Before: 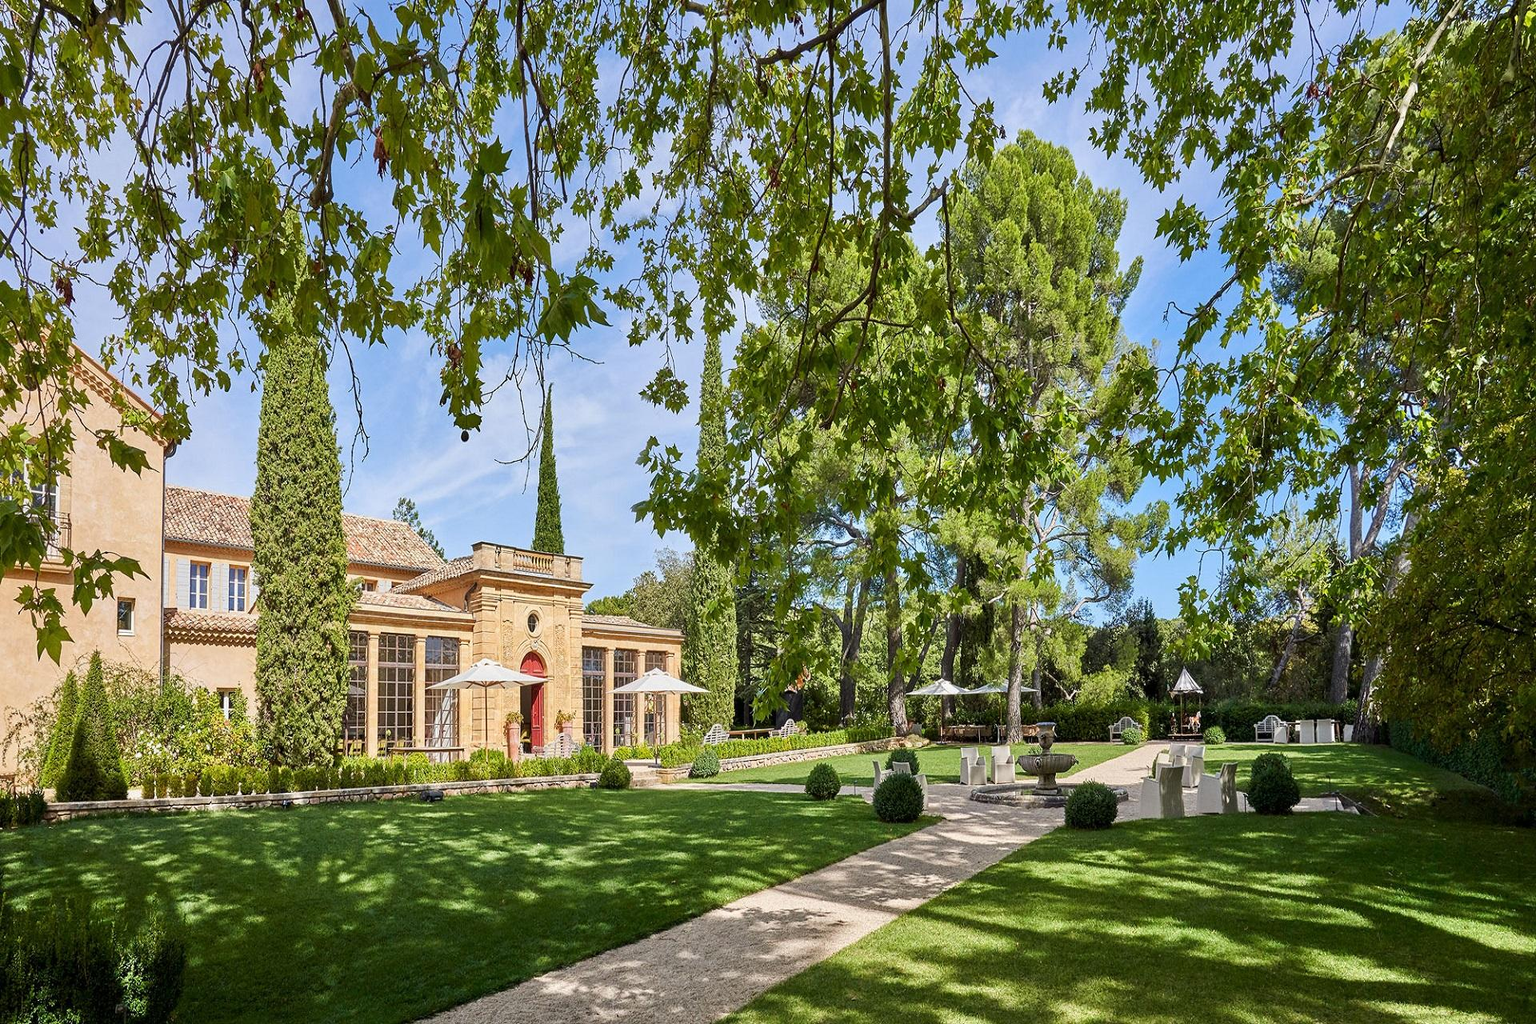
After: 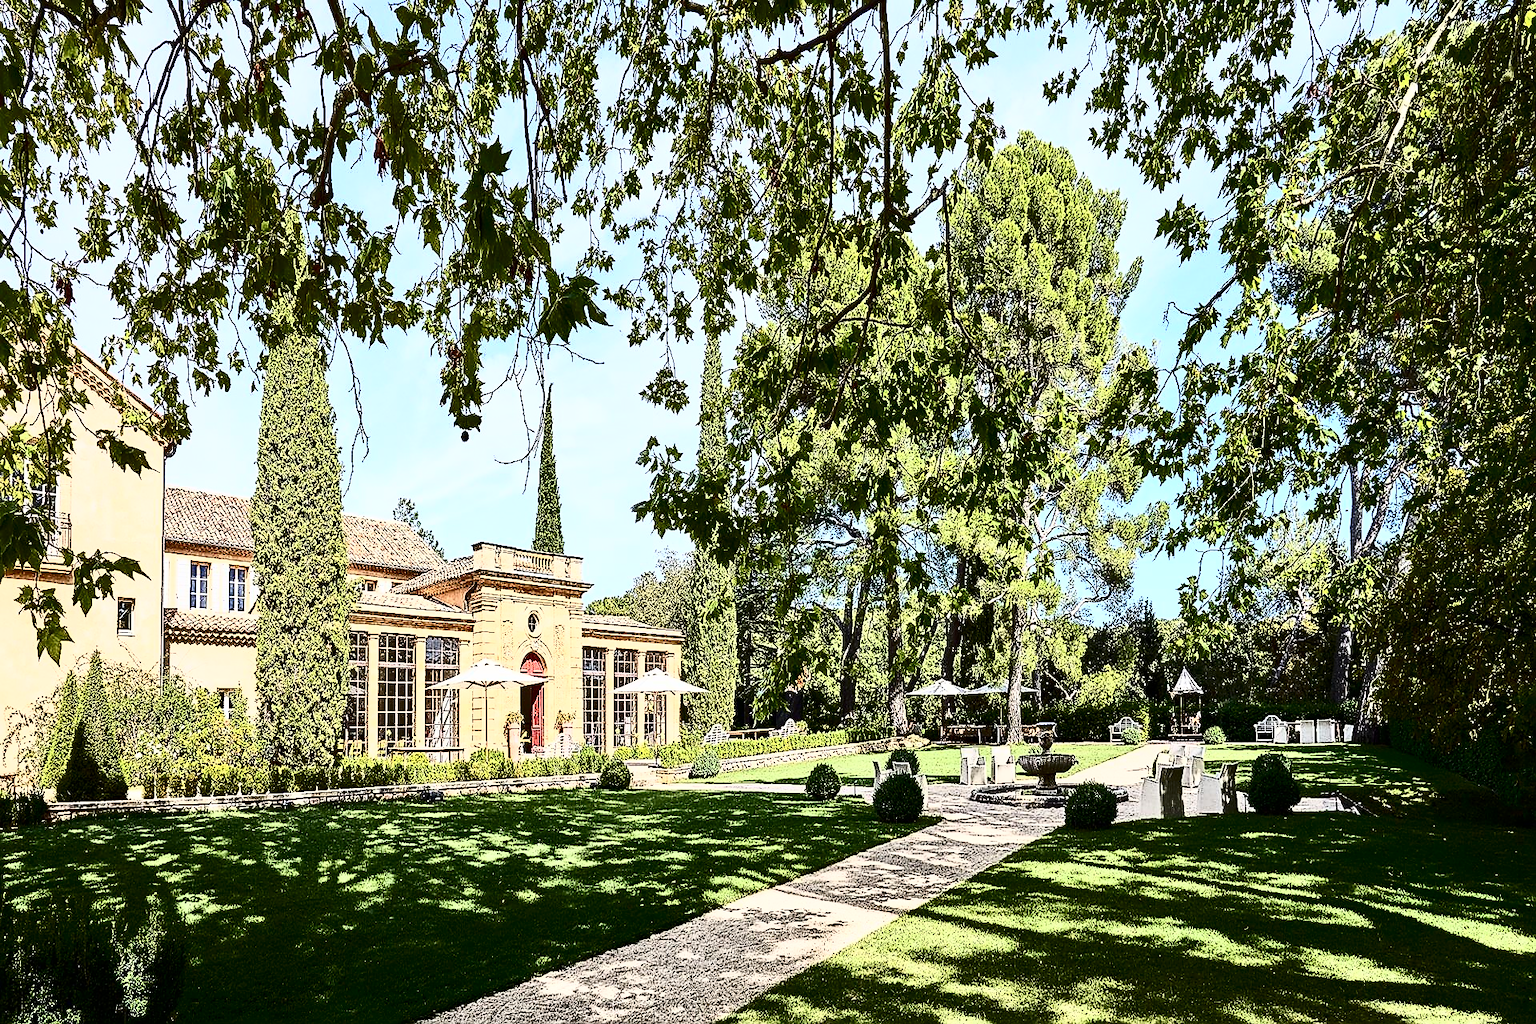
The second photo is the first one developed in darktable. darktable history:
contrast brightness saturation: contrast 0.95, brightness 0.202
sharpen: radius 1.38, amount 1.235, threshold 0.736
